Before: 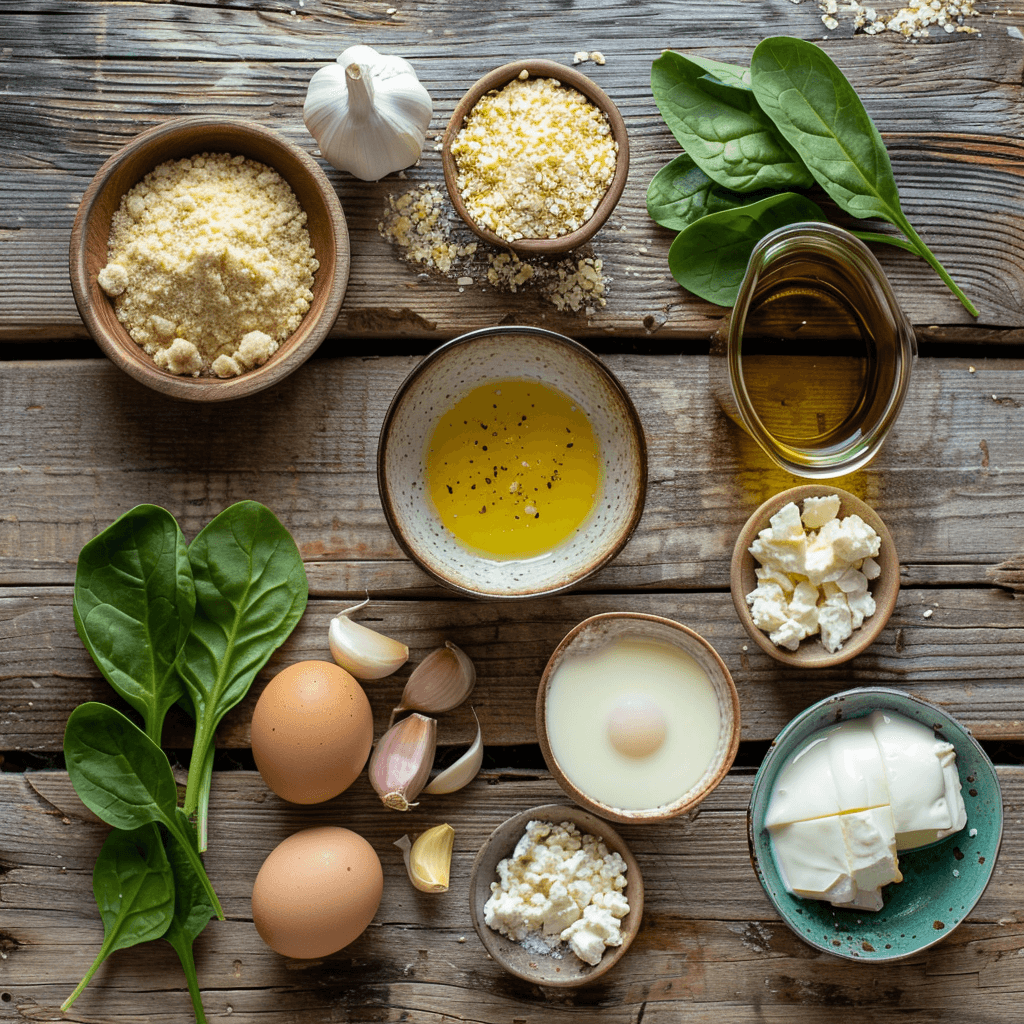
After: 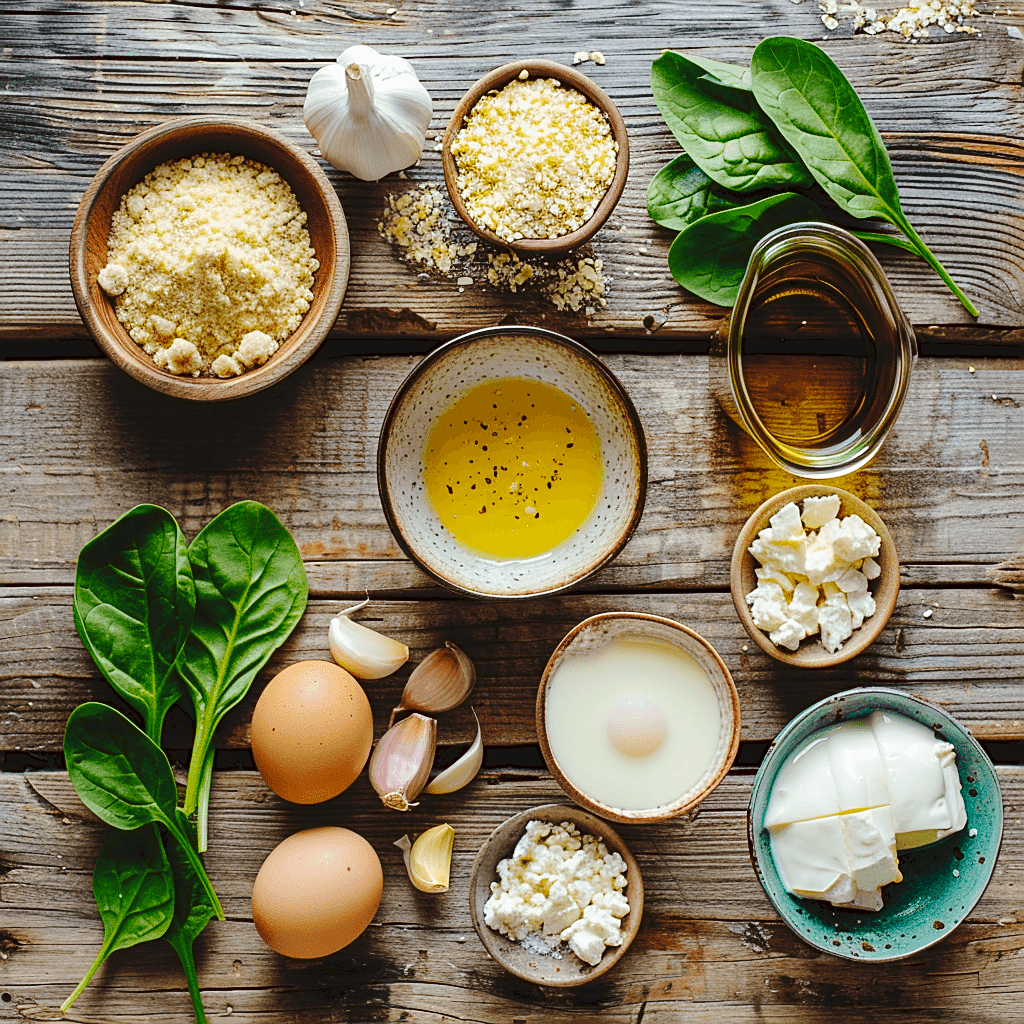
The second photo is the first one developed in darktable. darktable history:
tone curve: curves: ch0 [(0, 0) (0.003, 0.058) (0.011, 0.061) (0.025, 0.065) (0.044, 0.076) (0.069, 0.083) (0.1, 0.09) (0.136, 0.102) (0.177, 0.145) (0.224, 0.196) (0.277, 0.278) (0.335, 0.375) (0.399, 0.486) (0.468, 0.578) (0.543, 0.651) (0.623, 0.717) (0.709, 0.783) (0.801, 0.838) (0.898, 0.91) (1, 1)], preserve colors none
sharpen: on, module defaults
contrast brightness saturation: contrast 0.04, saturation 0.16
